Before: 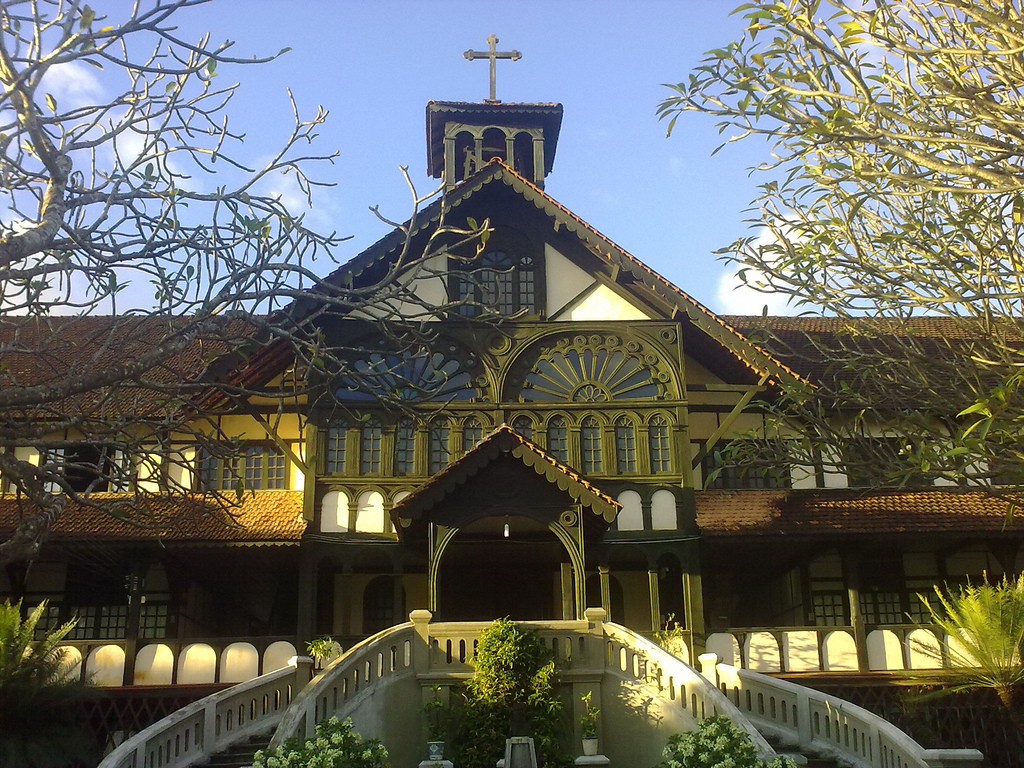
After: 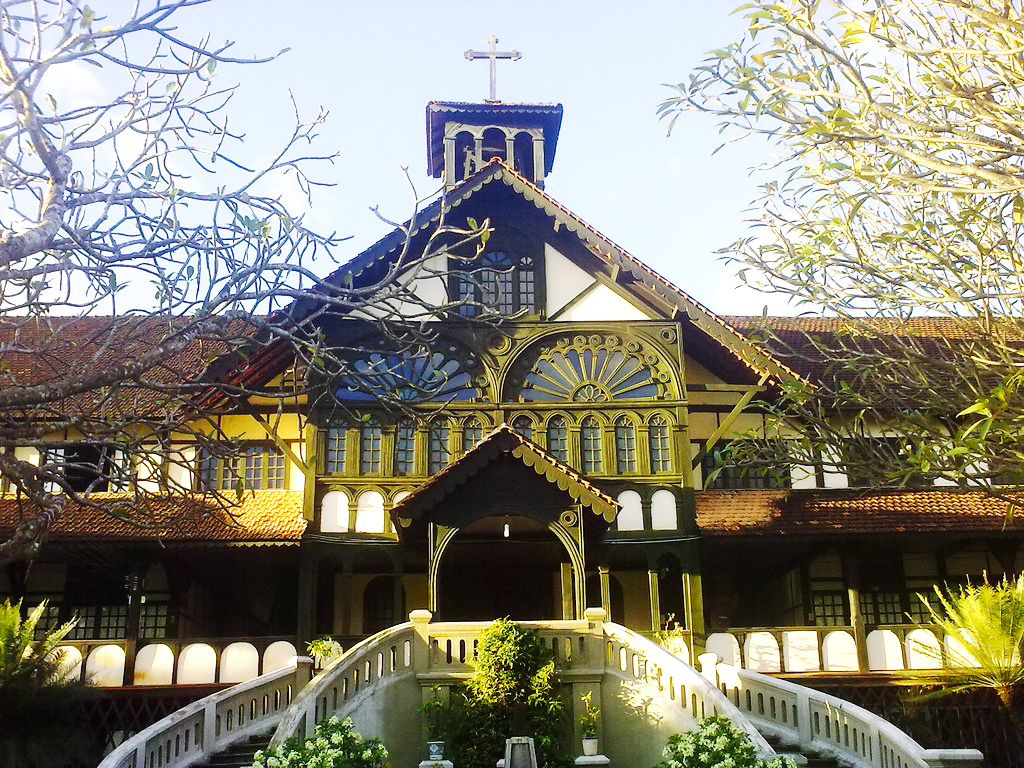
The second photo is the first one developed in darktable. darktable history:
white balance: red 1.004, blue 1.096
base curve: curves: ch0 [(0, 0.003) (0.001, 0.002) (0.006, 0.004) (0.02, 0.022) (0.048, 0.086) (0.094, 0.234) (0.162, 0.431) (0.258, 0.629) (0.385, 0.8) (0.548, 0.918) (0.751, 0.988) (1, 1)], preserve colors none
